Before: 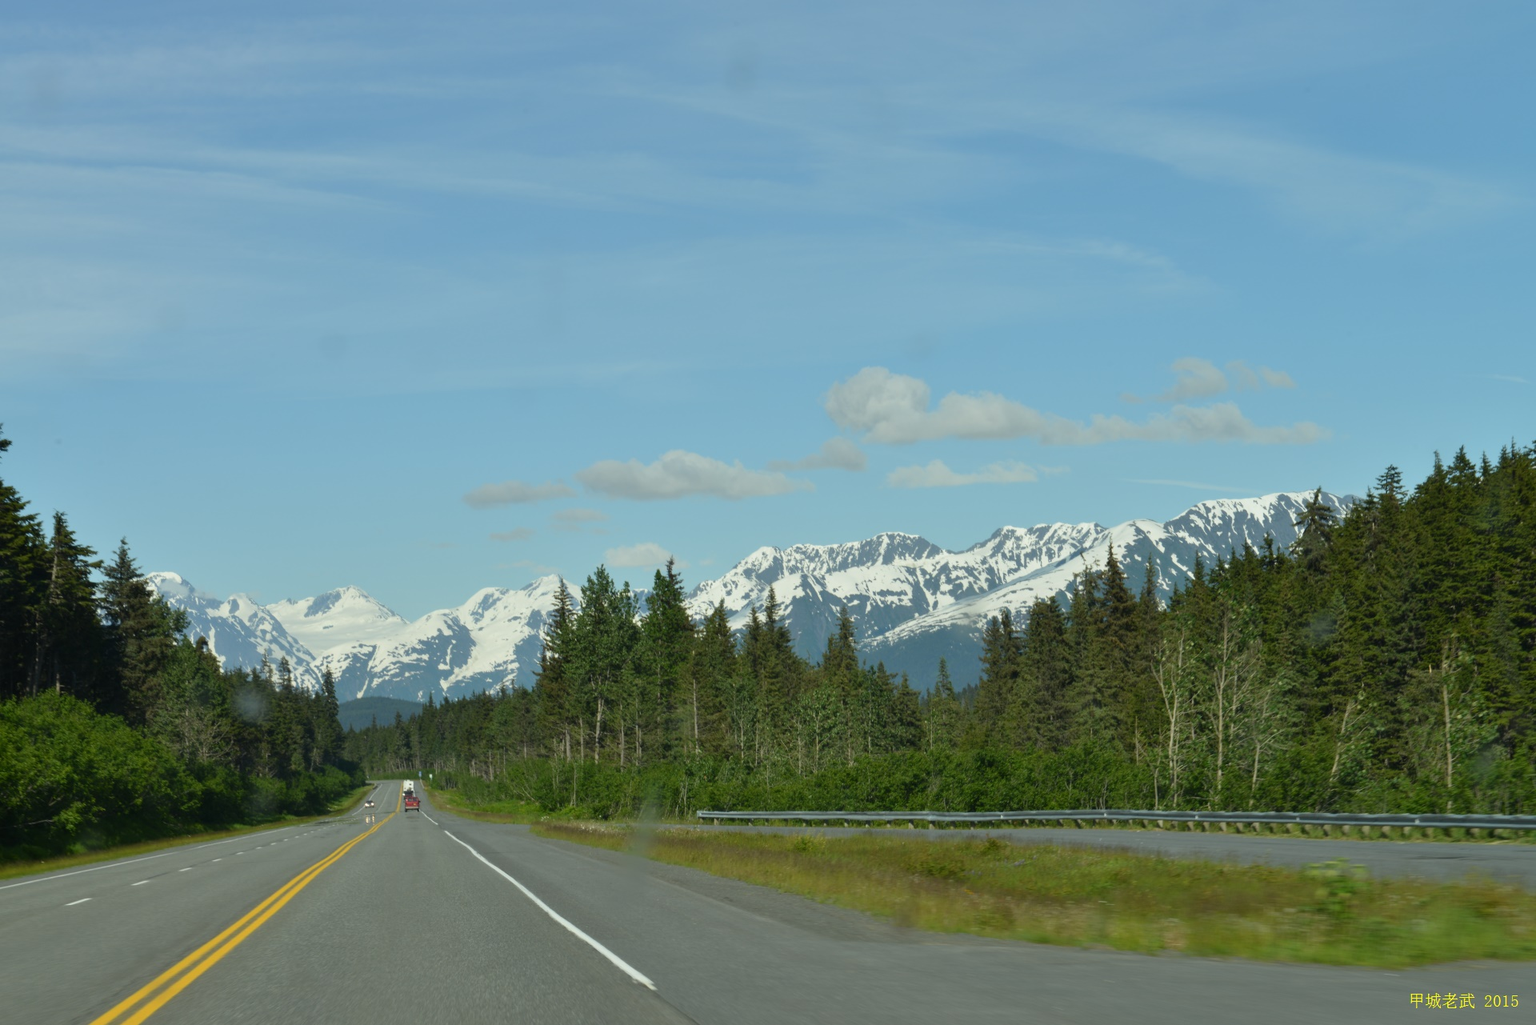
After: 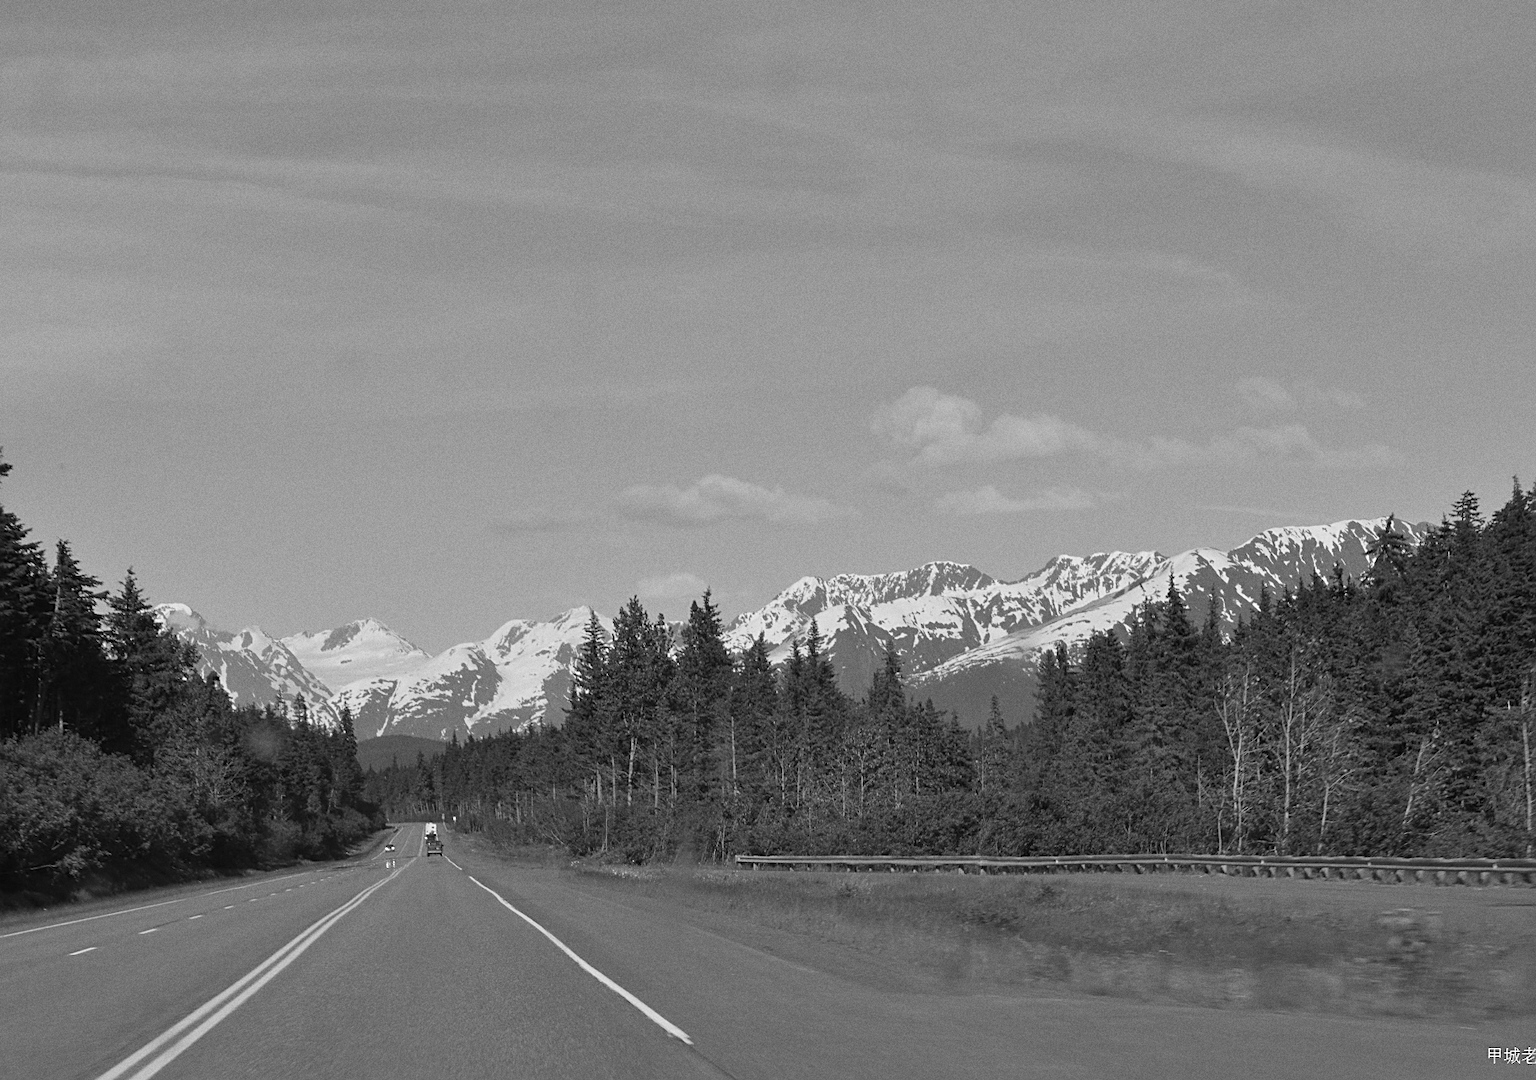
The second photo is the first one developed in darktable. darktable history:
rgb levels: preserve colors max RGB
monochrome: a 32, b 64, size 2.3
crop and rotate: right 5.167%
color zones: curves: ch0 [(0, 0.447) (0.184, 0.543) (0.323, 0.476) (0.429, 0.445) (0.571, 0.443) (0.714, 0.451) (0.857, 0.452) (1, 0.447)]; ch1 [(0, 0.464) (0.176, 0.46) (0.287, 0.177) (0.429, 0.002) (0.571, 0) (0.714, 0) (0.857, 0) (1, 0.464)], mix 20%
grain: on, module defaults
sharpen: amount 0.6
